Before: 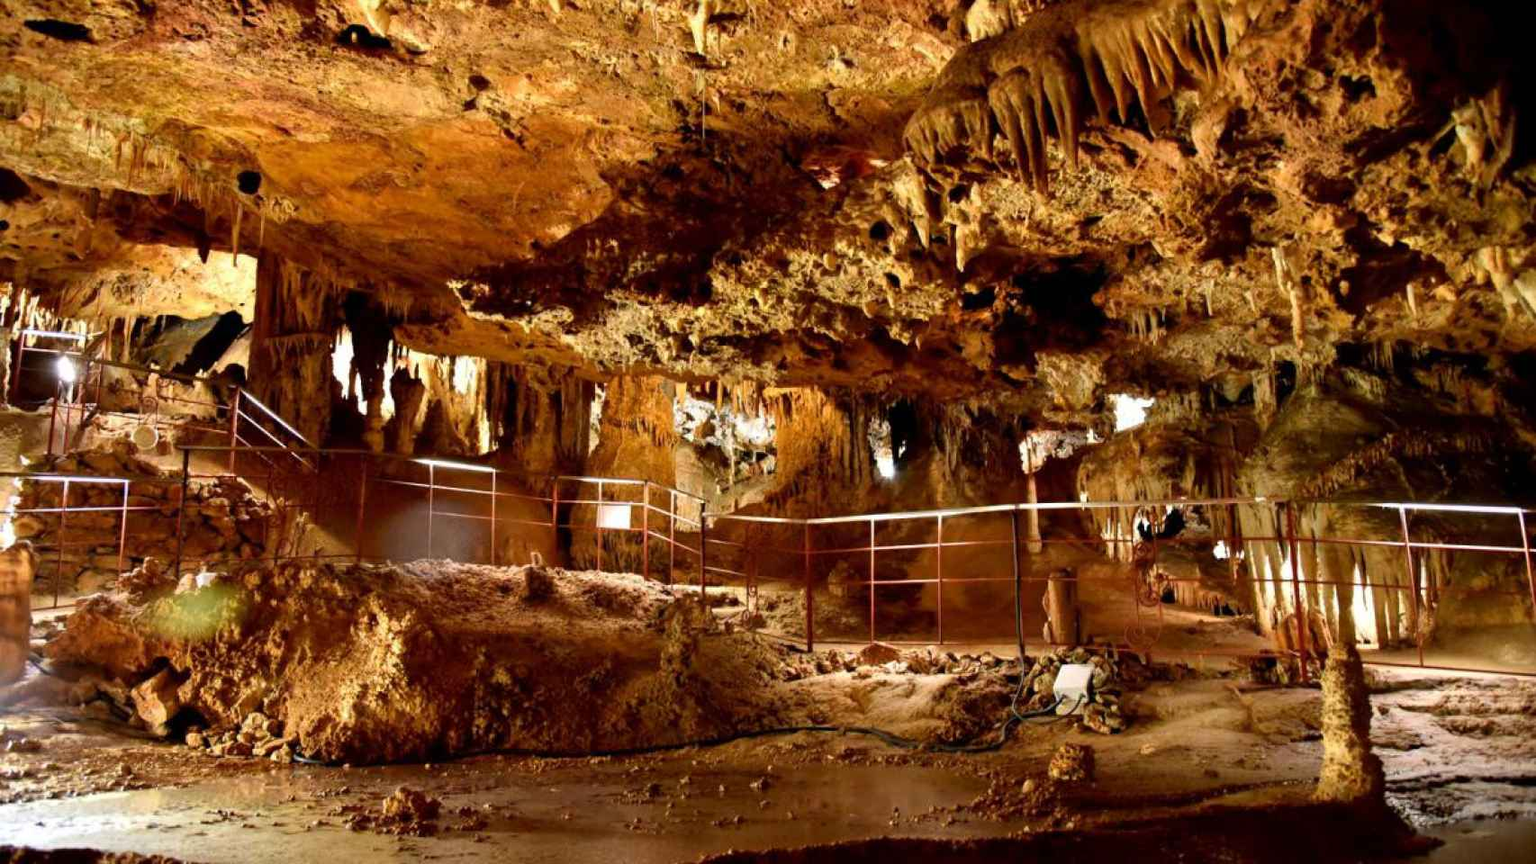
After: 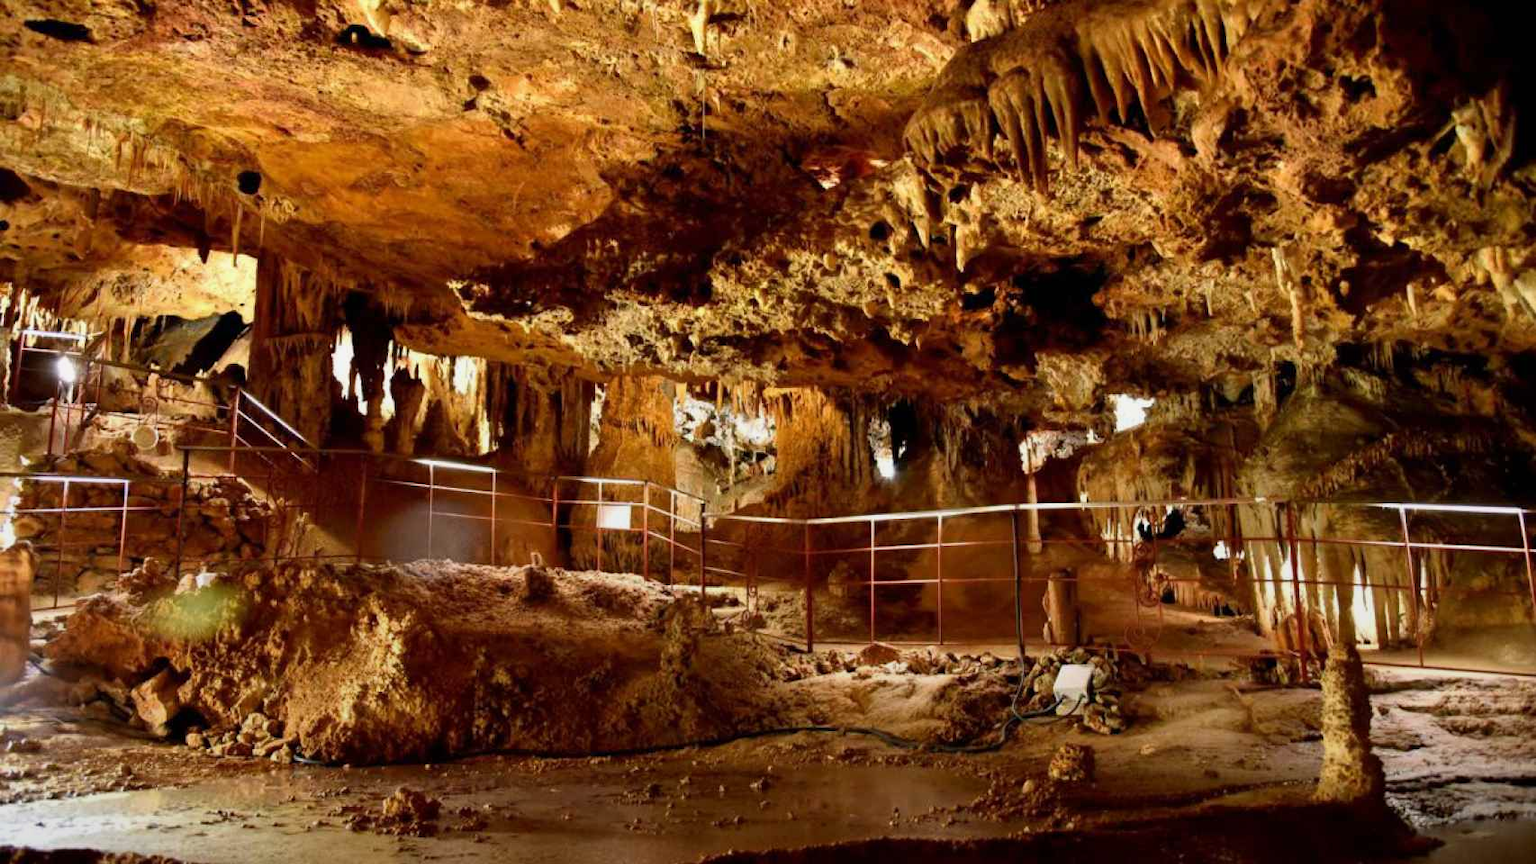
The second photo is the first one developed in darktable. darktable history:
graduated density: rotation -180°, offset 24.95
tone equalizer: -7 EV 0.18 EV, -6 EV 0.12 EV, -5 EV 0.08 EV, -4 EV 0.04 EV, -2 EV -0.02 EV, -1 EV -0.04 EV, +0 EV -0.06 EV, luminance estimator HSV value / RGB max
